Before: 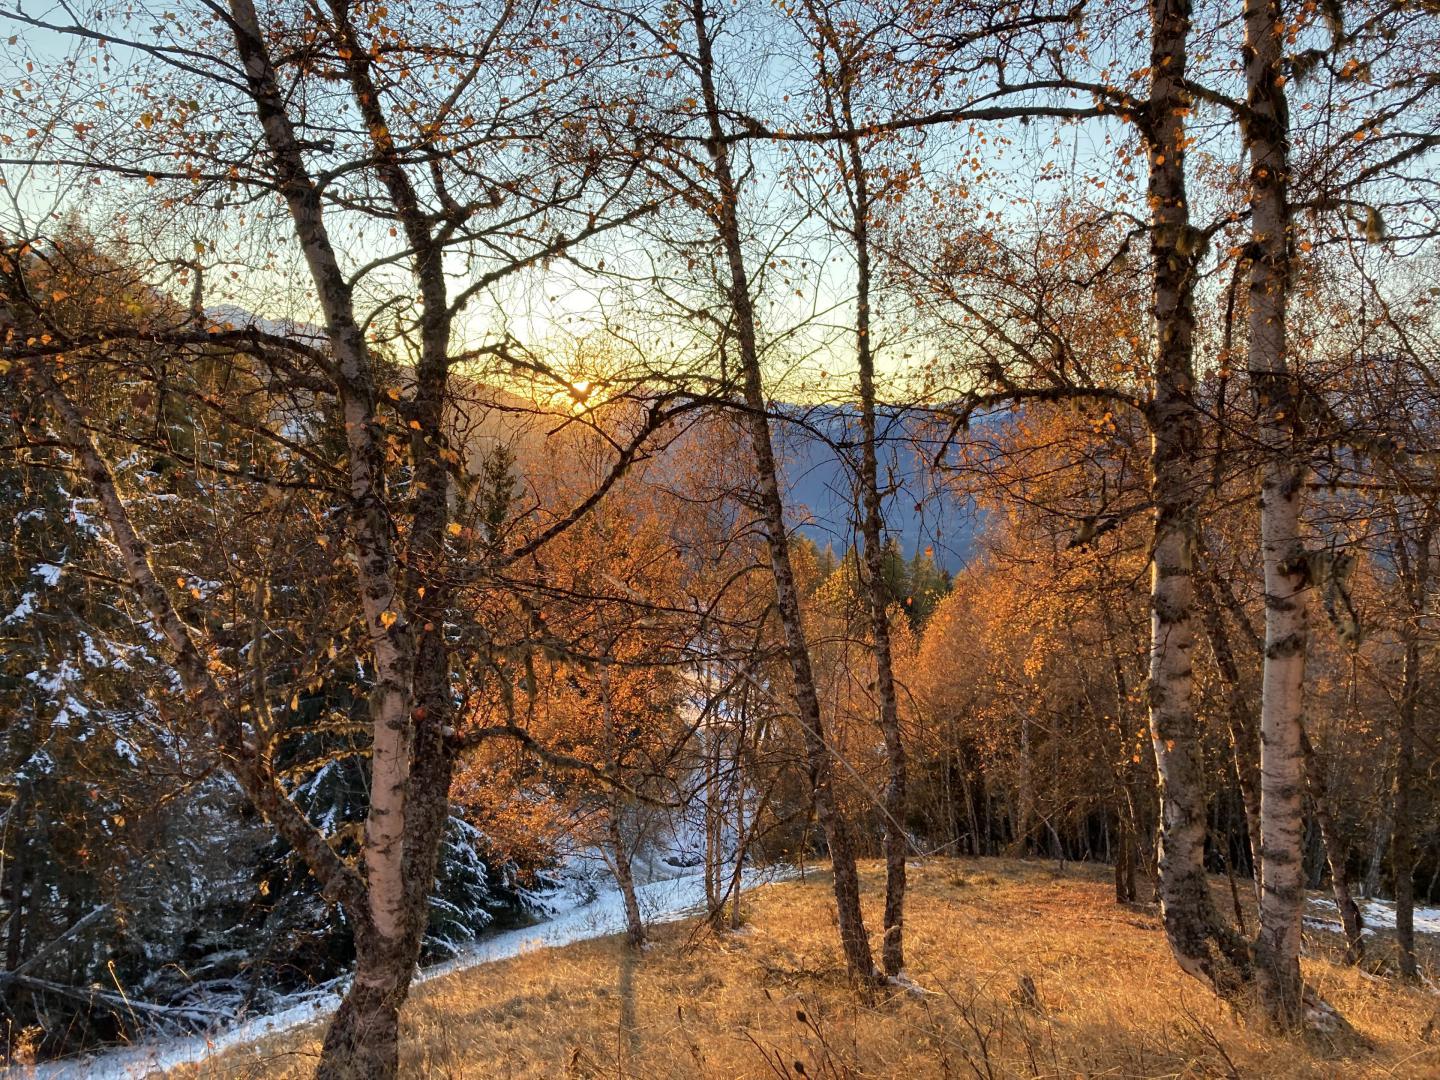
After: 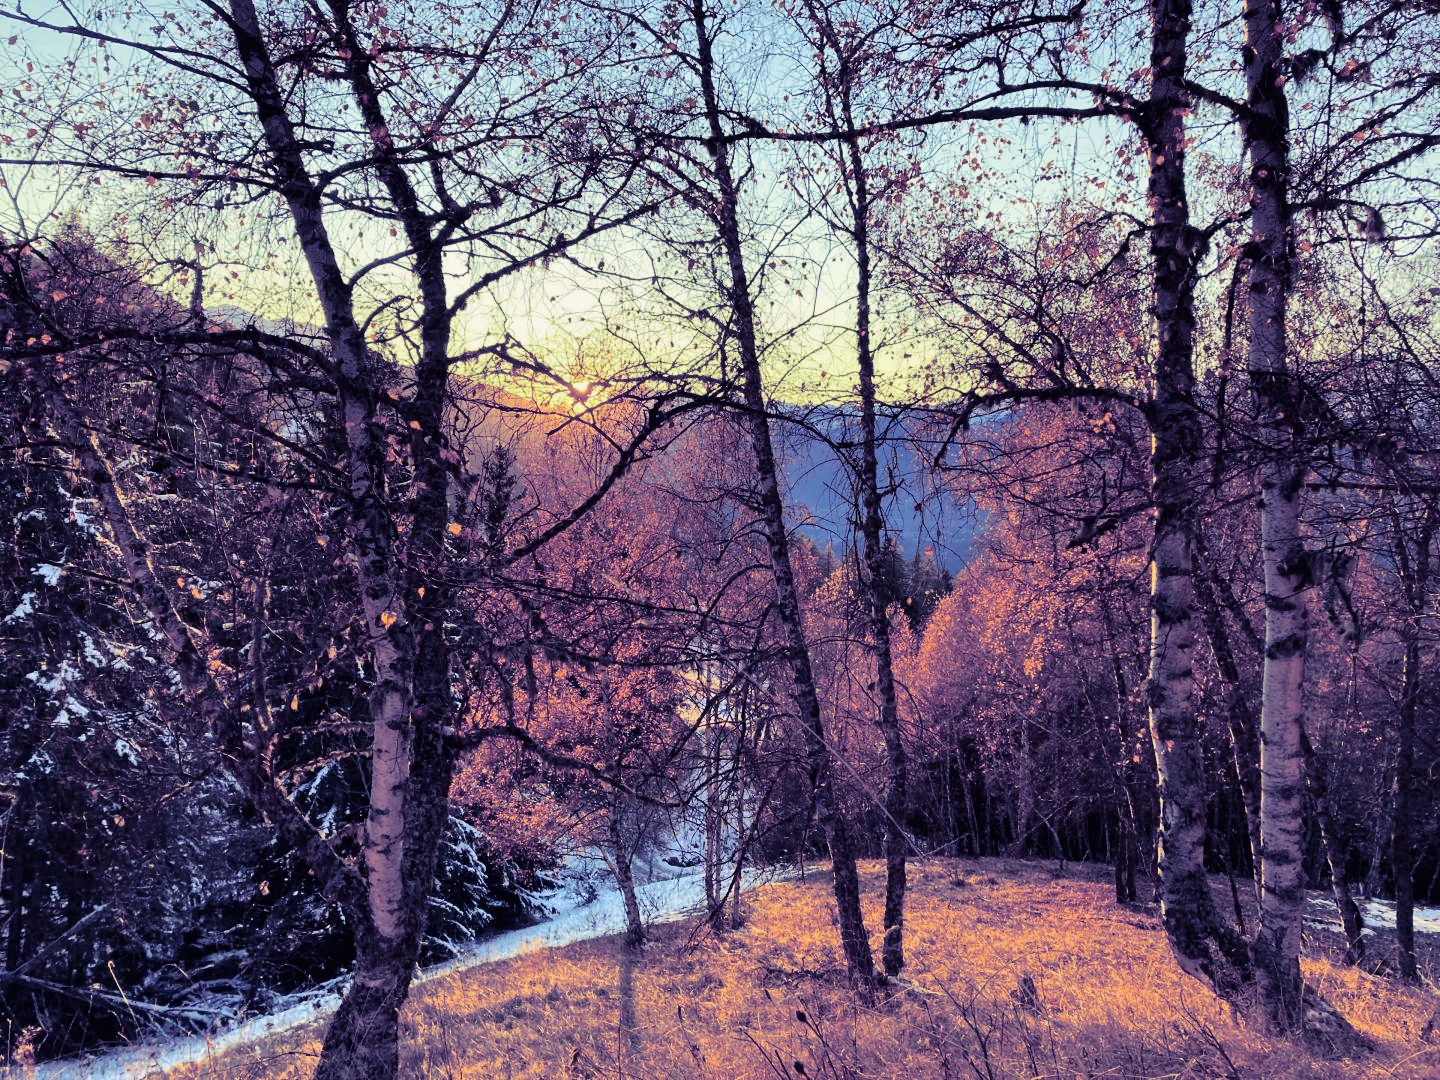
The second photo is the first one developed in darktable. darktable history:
split-toning: shadows › hue 242.67°, shadows › saturation 0.733, highlights › hue 45.33°, highlights › saturation 0.667, balance -53.304, compress 21.15%
white balance: red 0.978, blue 0.999
tone curve: curves: ch0 [(0, 0.021) (0.049, 0.044) (0.152, 0.14) (0.328, 0.377) (0.473, 0.543) (0.641, 0.705) (0.868, 0.887) (1, 0.969)]; ch1 [(0, 0) (0.322, 0.328) (0.43, 0.425) (0.474, 0.466) (0.502, 0.503) (0.522, 0.526) (0.564, 0.591) (0.602, 0.632) (0.677, 0.701) (0.859, 0.885) (1, 1)]; ch2 [(0, 0) (0.33, 0.301) (0.447, 0.44) (0.487, 0.496) (0.502, 0.516) (0.535, 0.554) (0.565, 0.598) (0.618, 0.629) (1, 1)], color space Lab, independent channels, preserve colors none
